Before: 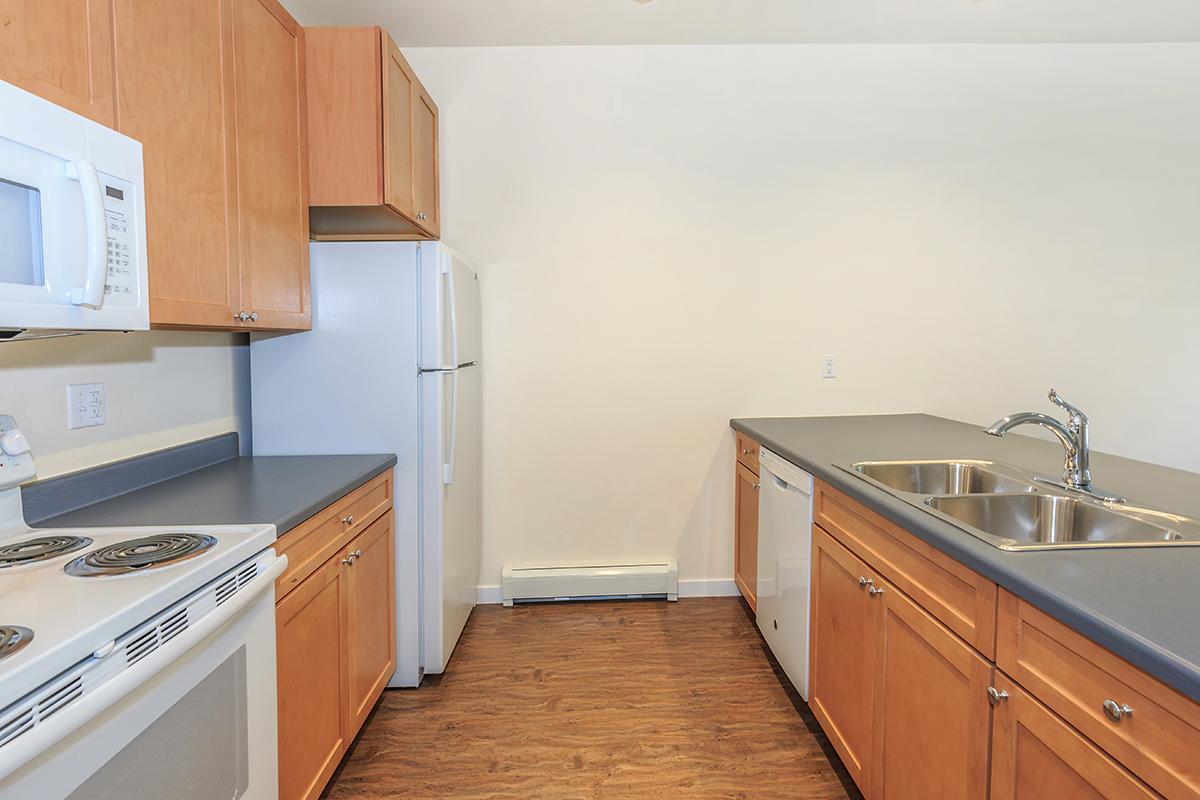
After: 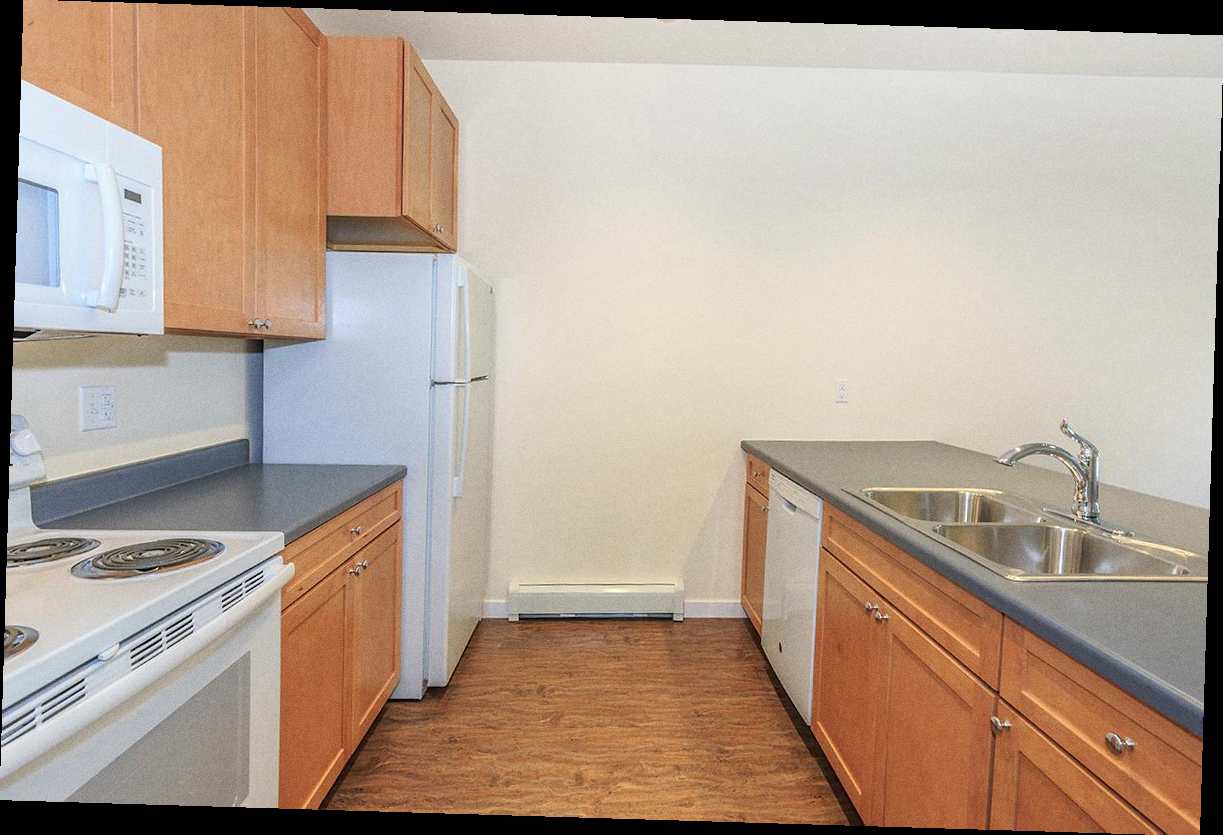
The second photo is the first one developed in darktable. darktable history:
rotate and perspective: rotation 1.72°, automatic cropping off
grain: coarseness 0.09 ISO
